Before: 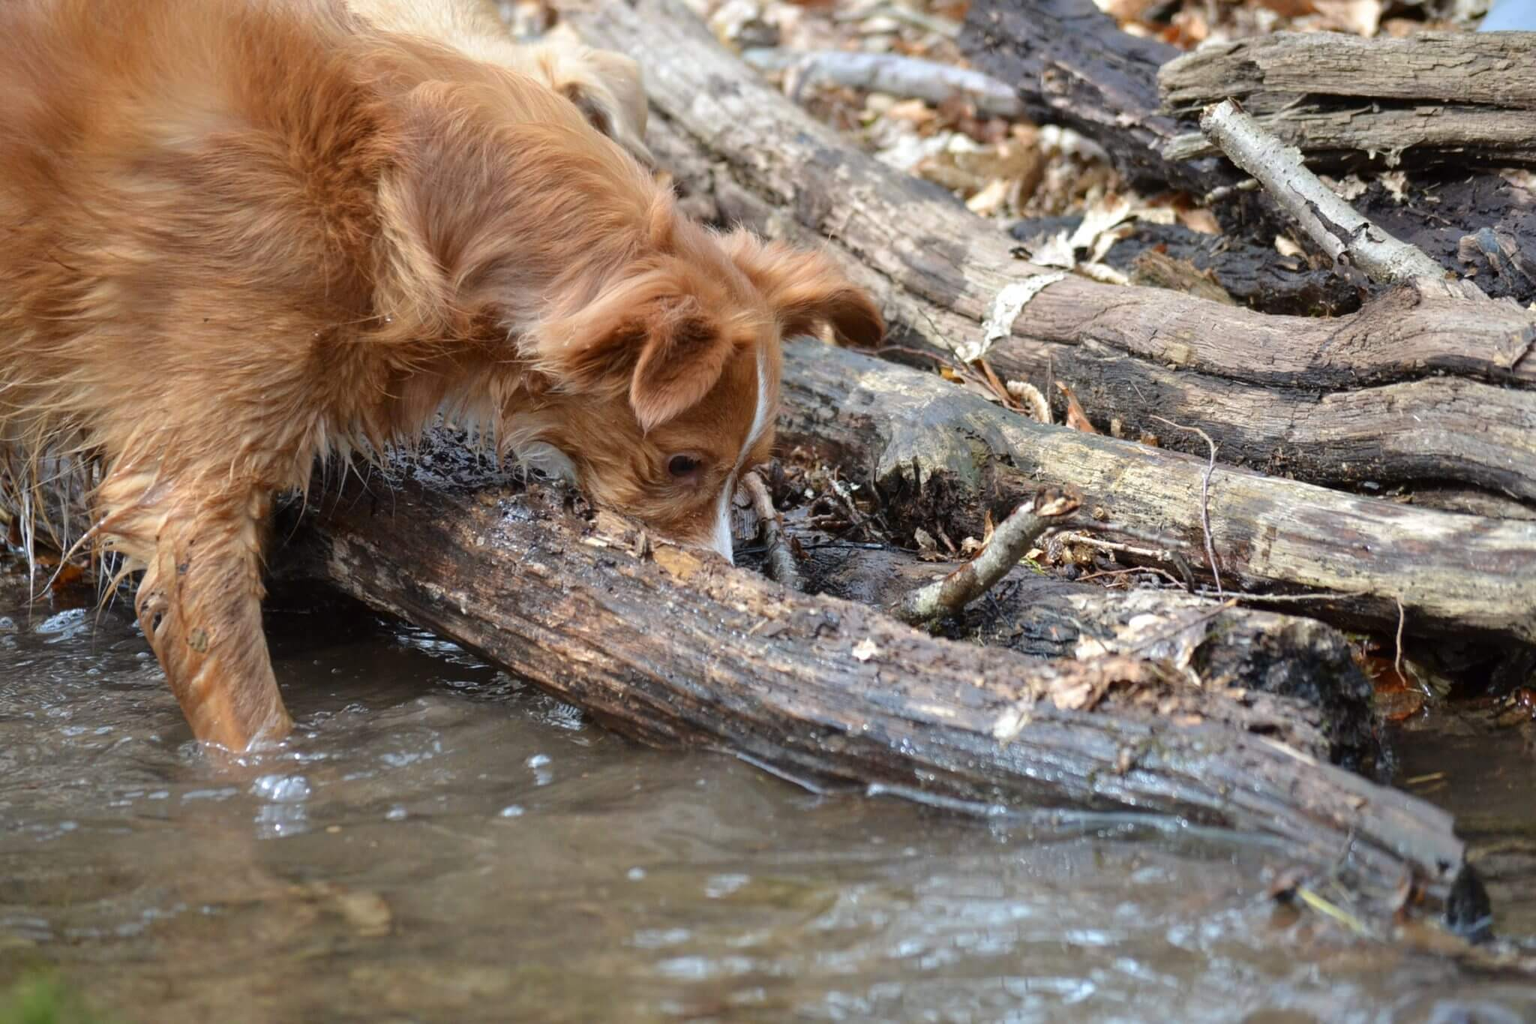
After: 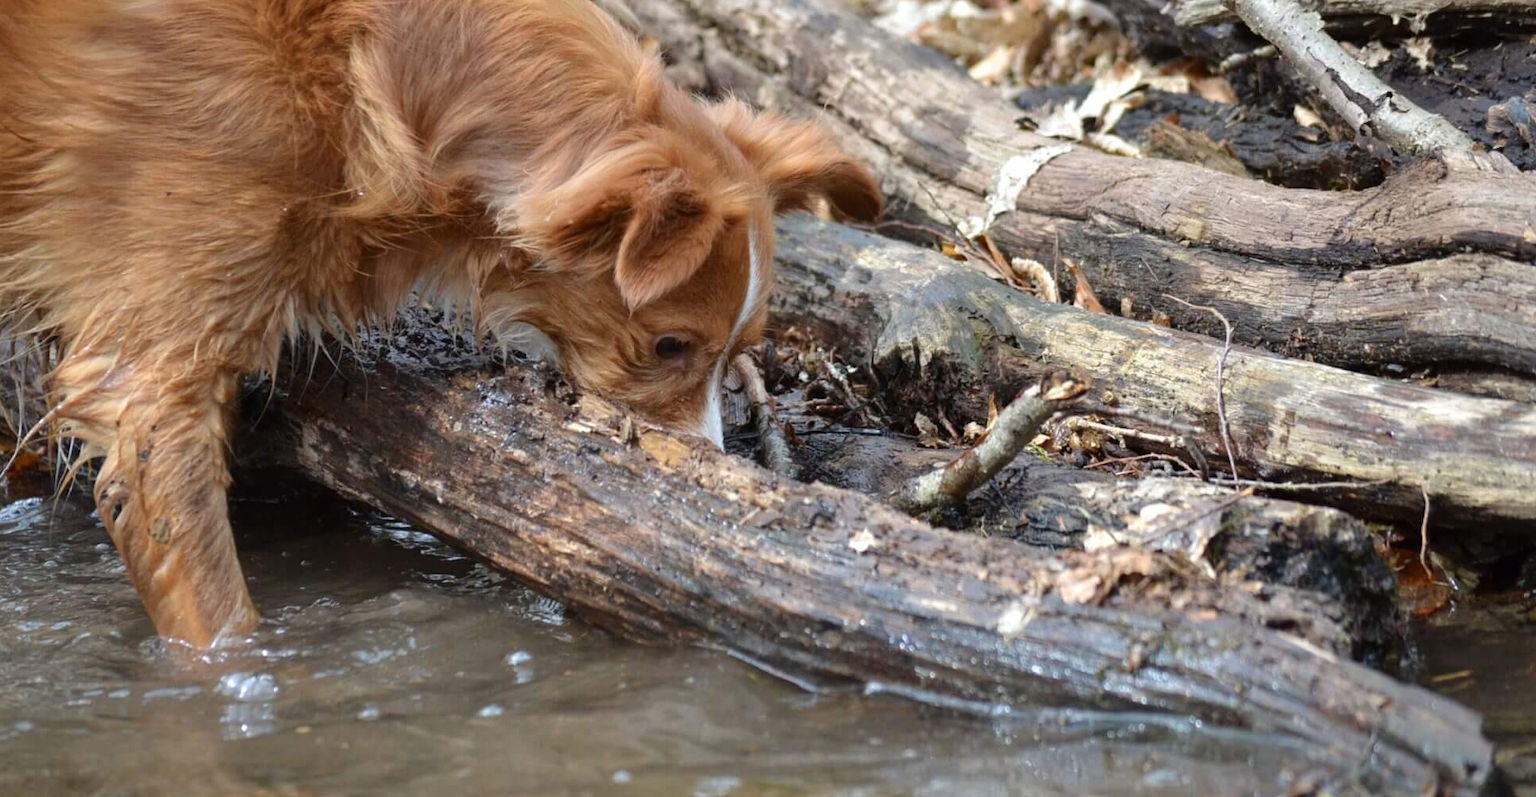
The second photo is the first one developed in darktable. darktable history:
tone equalizer: on, module defaults
crop and rotate: left 2.991%, top 13.302%, right 1.981%, bottom 12.636%
